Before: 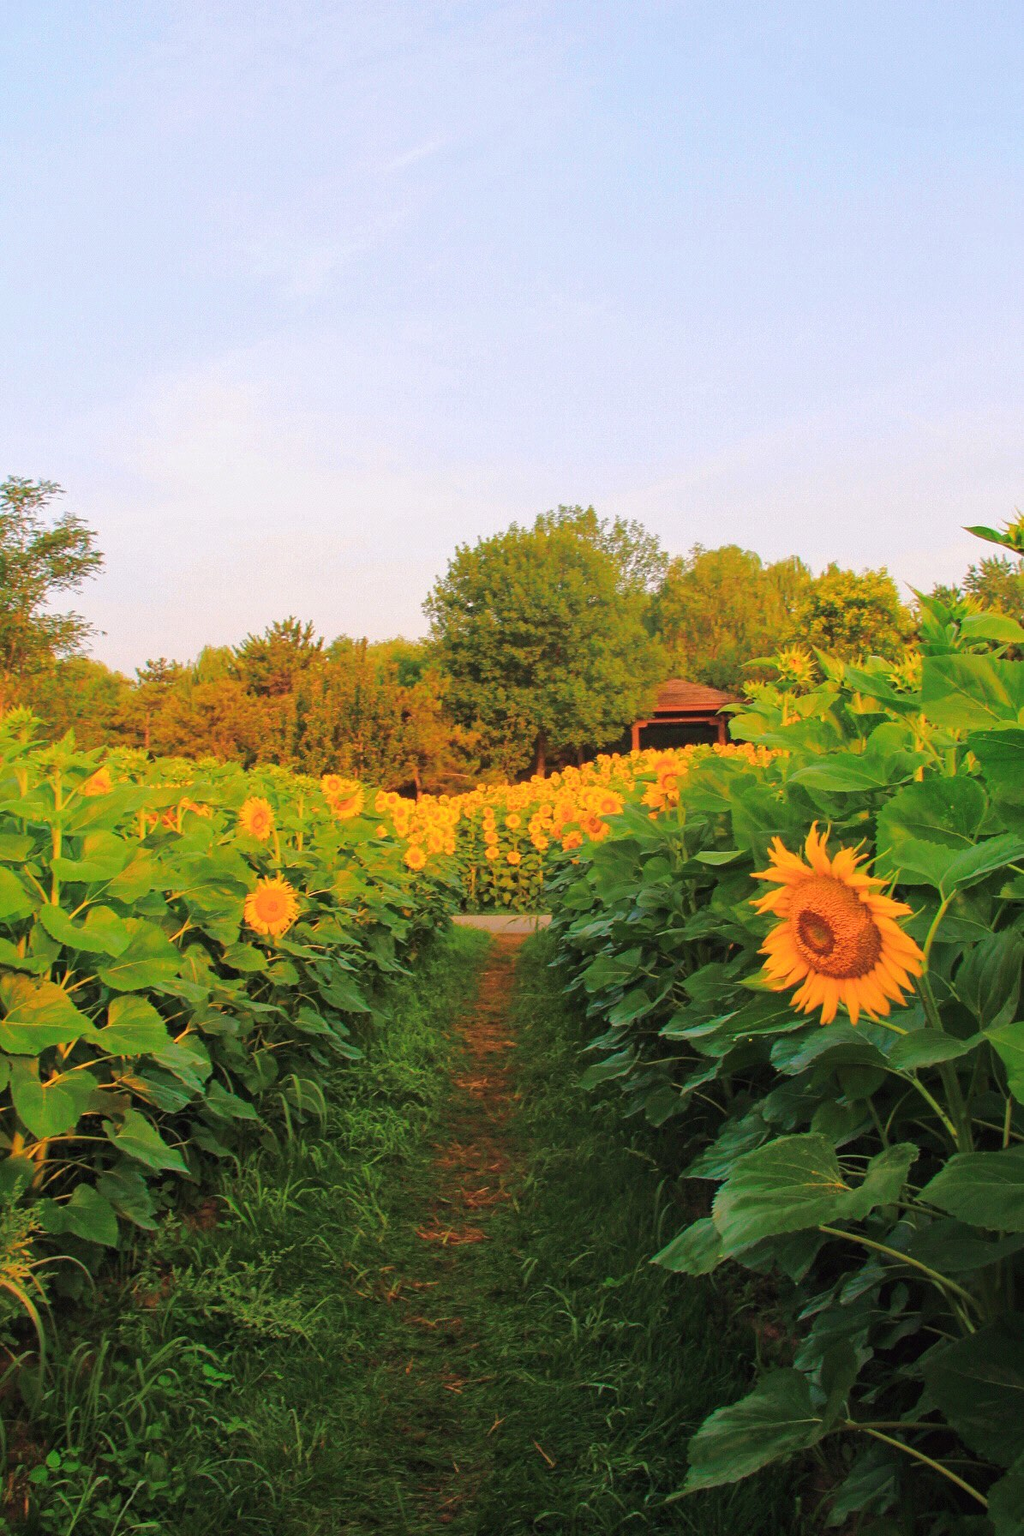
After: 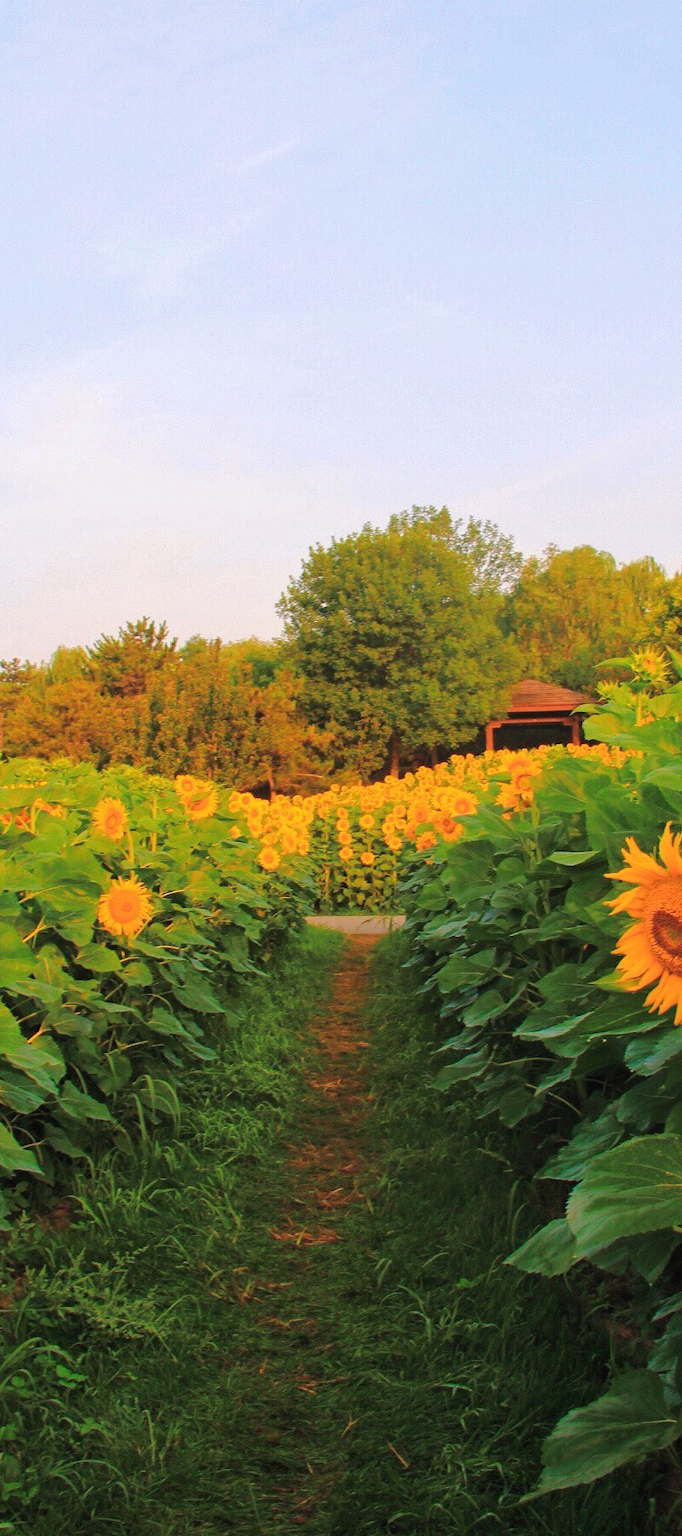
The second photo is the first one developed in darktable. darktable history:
crop and rotate: left 14.393%, right 18.959%
